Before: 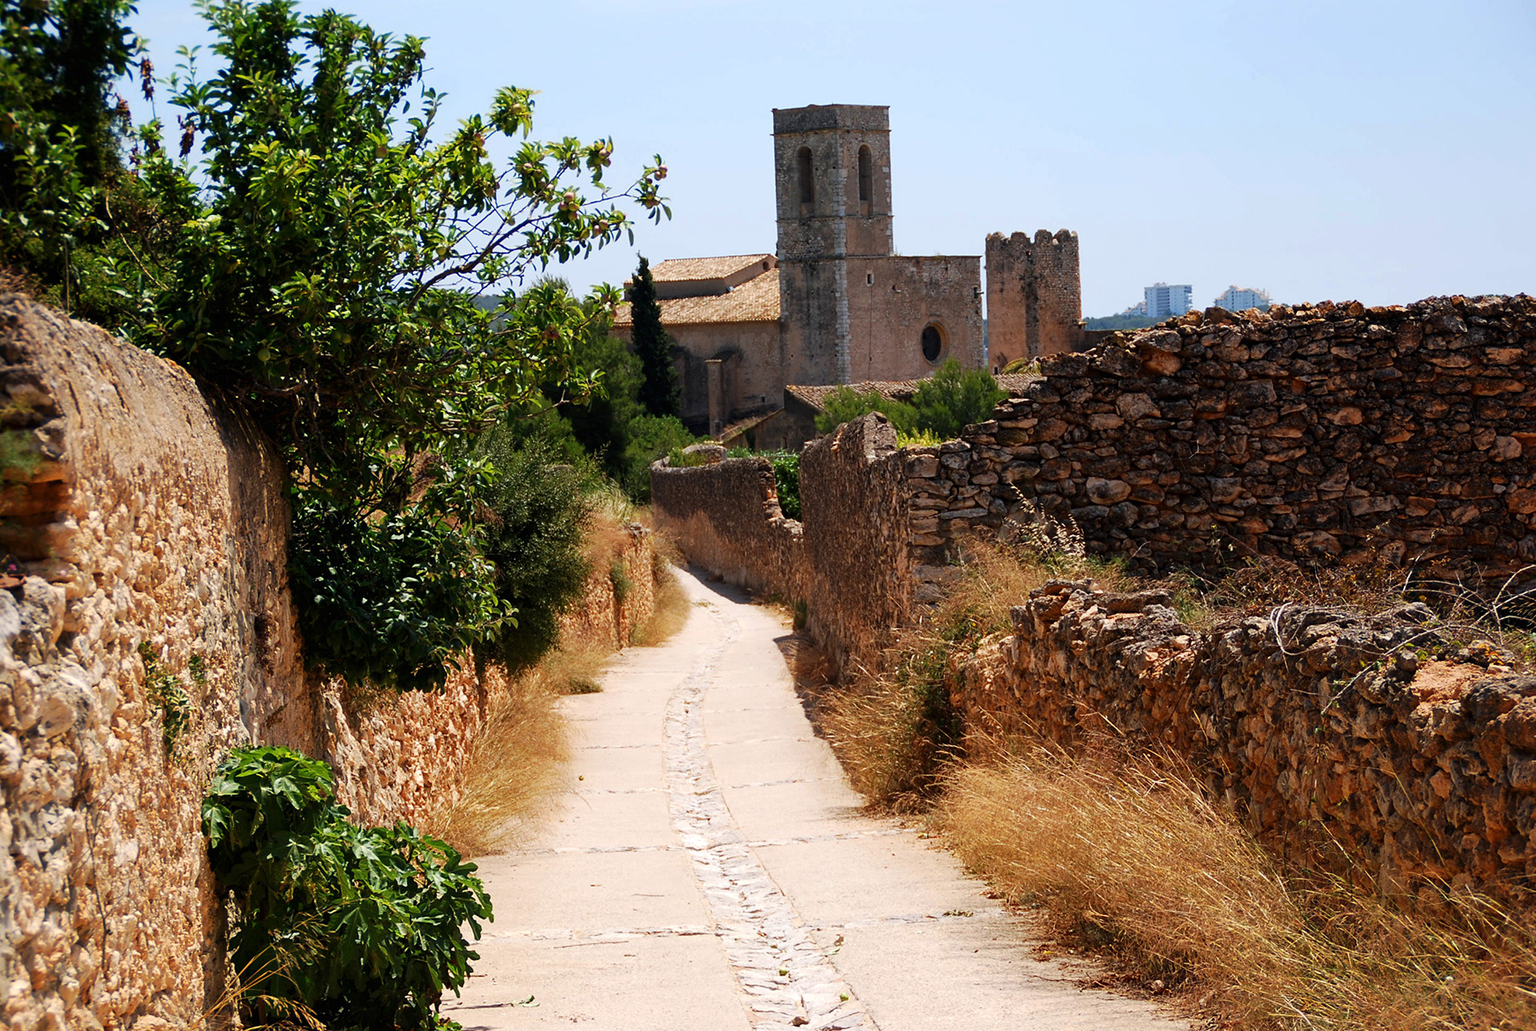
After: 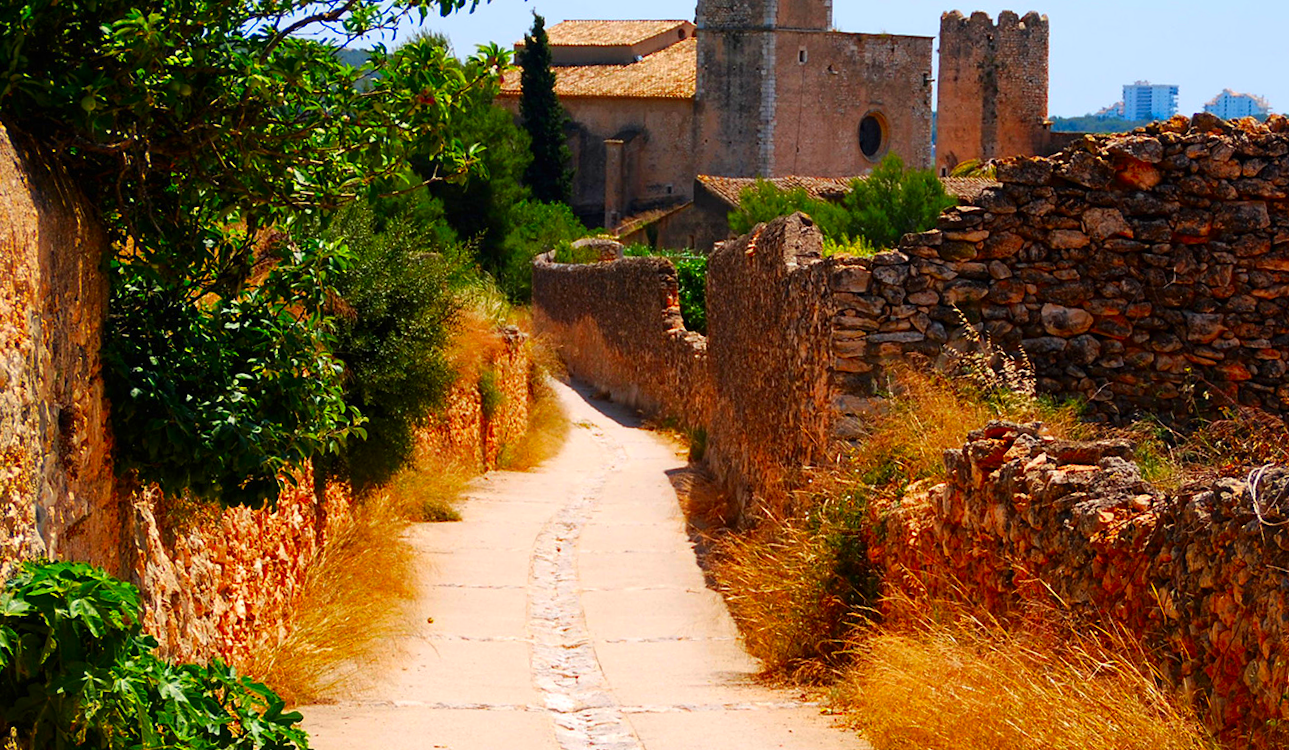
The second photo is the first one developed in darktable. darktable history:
crop and rotate: angle -3.37°, left 9.79%, top 20.73%, right 12.42%, bottom 11.82%
color correction: saturation 1.8
